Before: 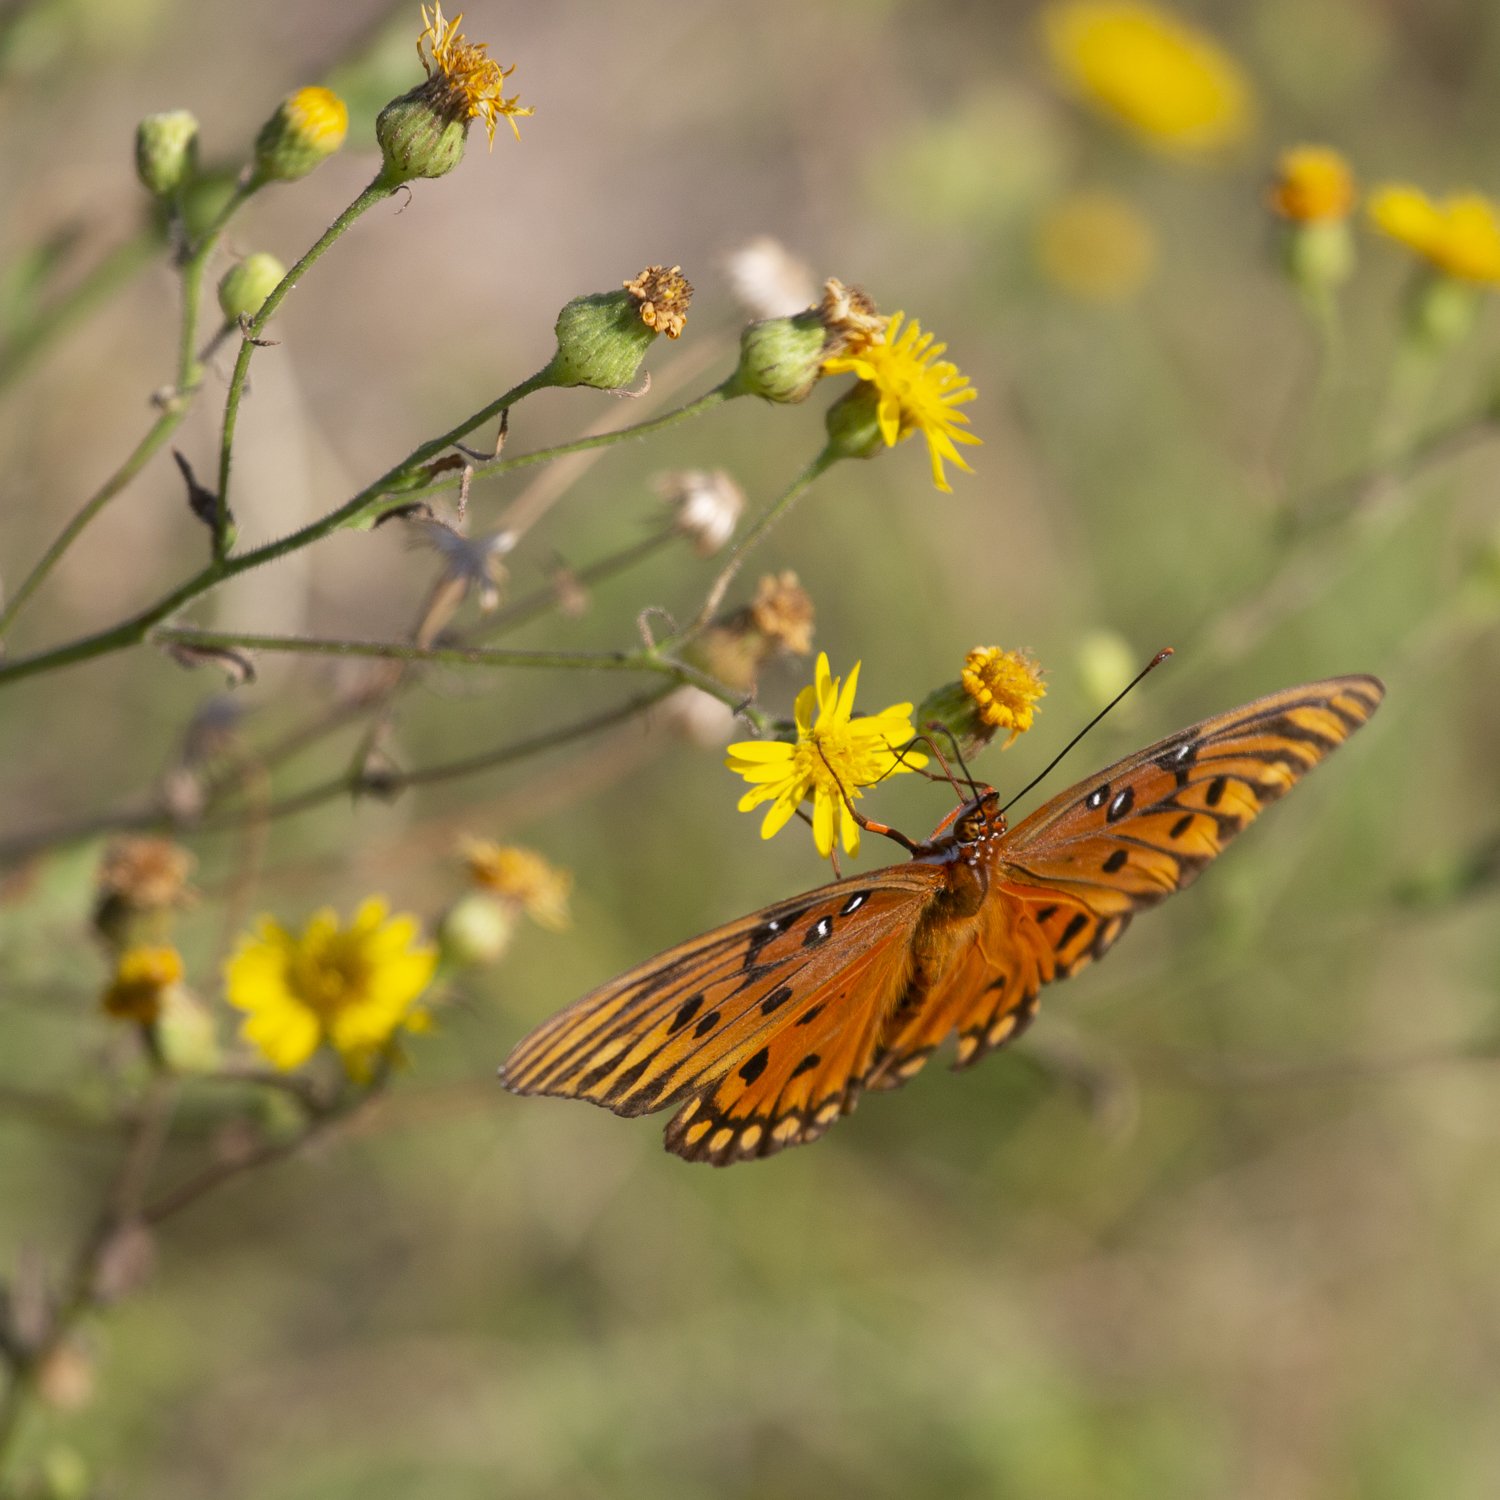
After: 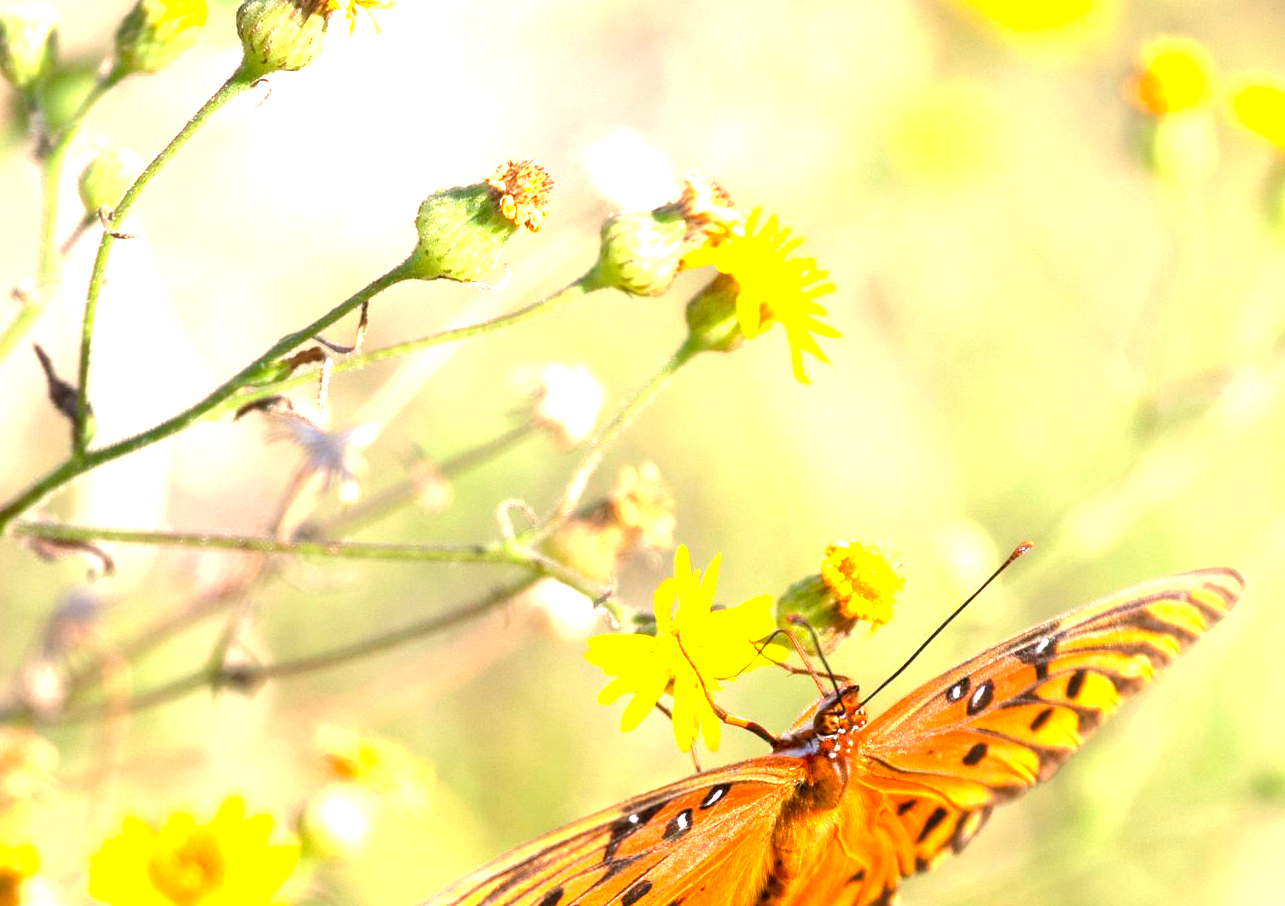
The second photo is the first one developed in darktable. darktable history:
crop and rotate: left 9.345%, top 7.22%, right 4.982%, bottom 32.331%
exposure: black level correction 0, exposure 2 EV, compensate highlight preservation false
